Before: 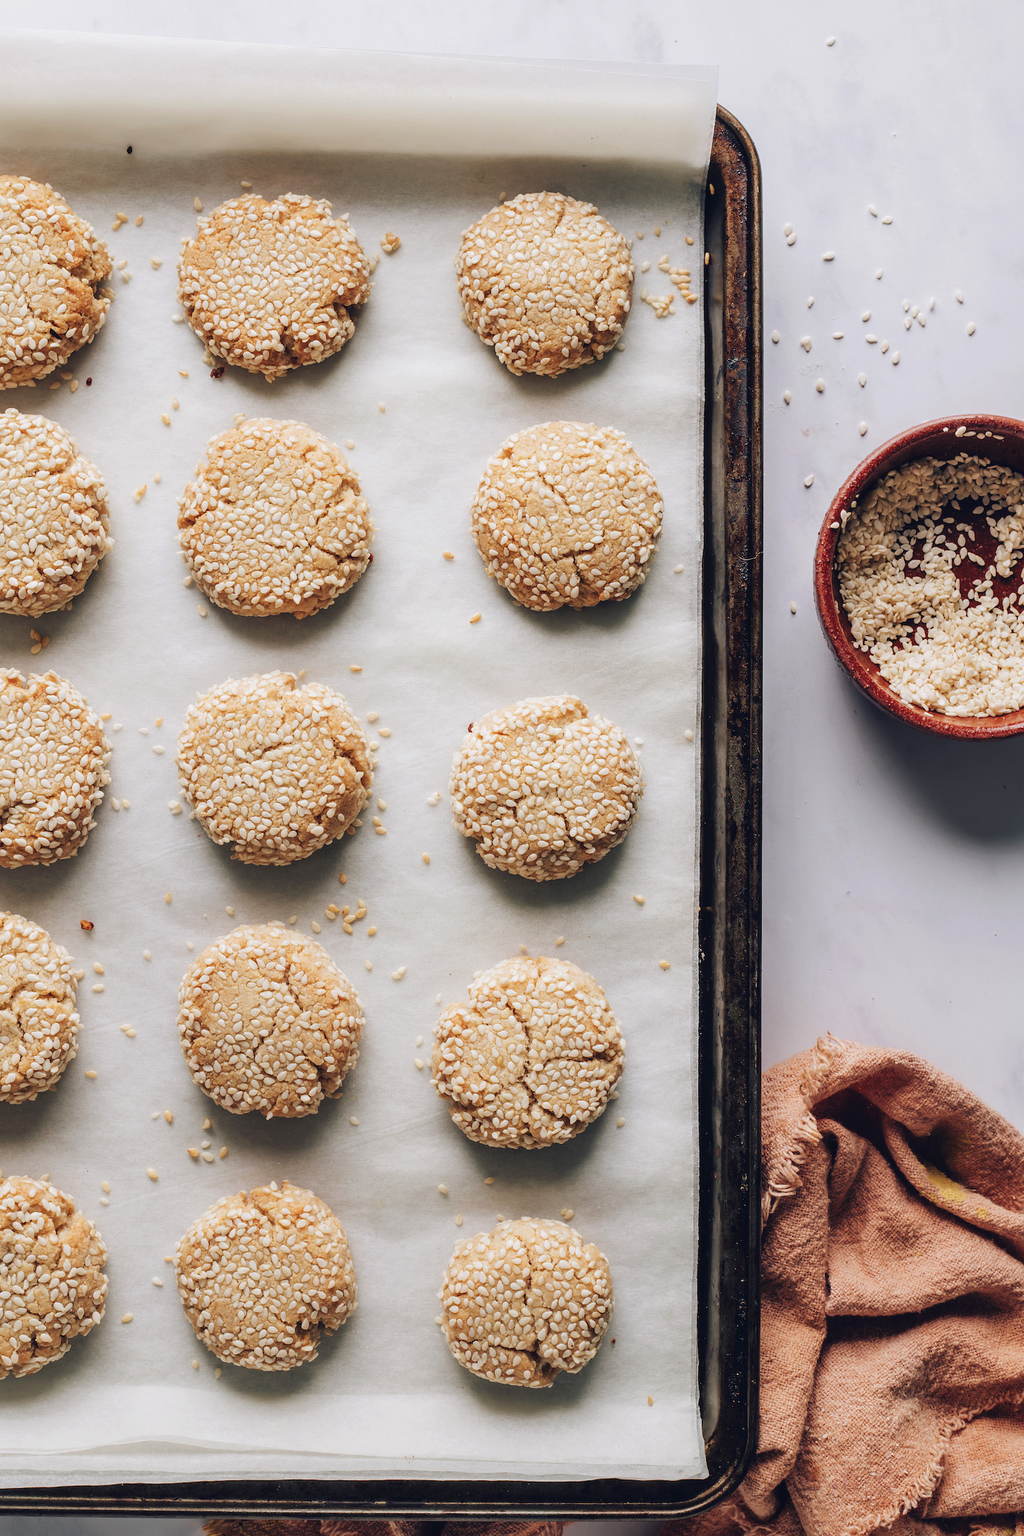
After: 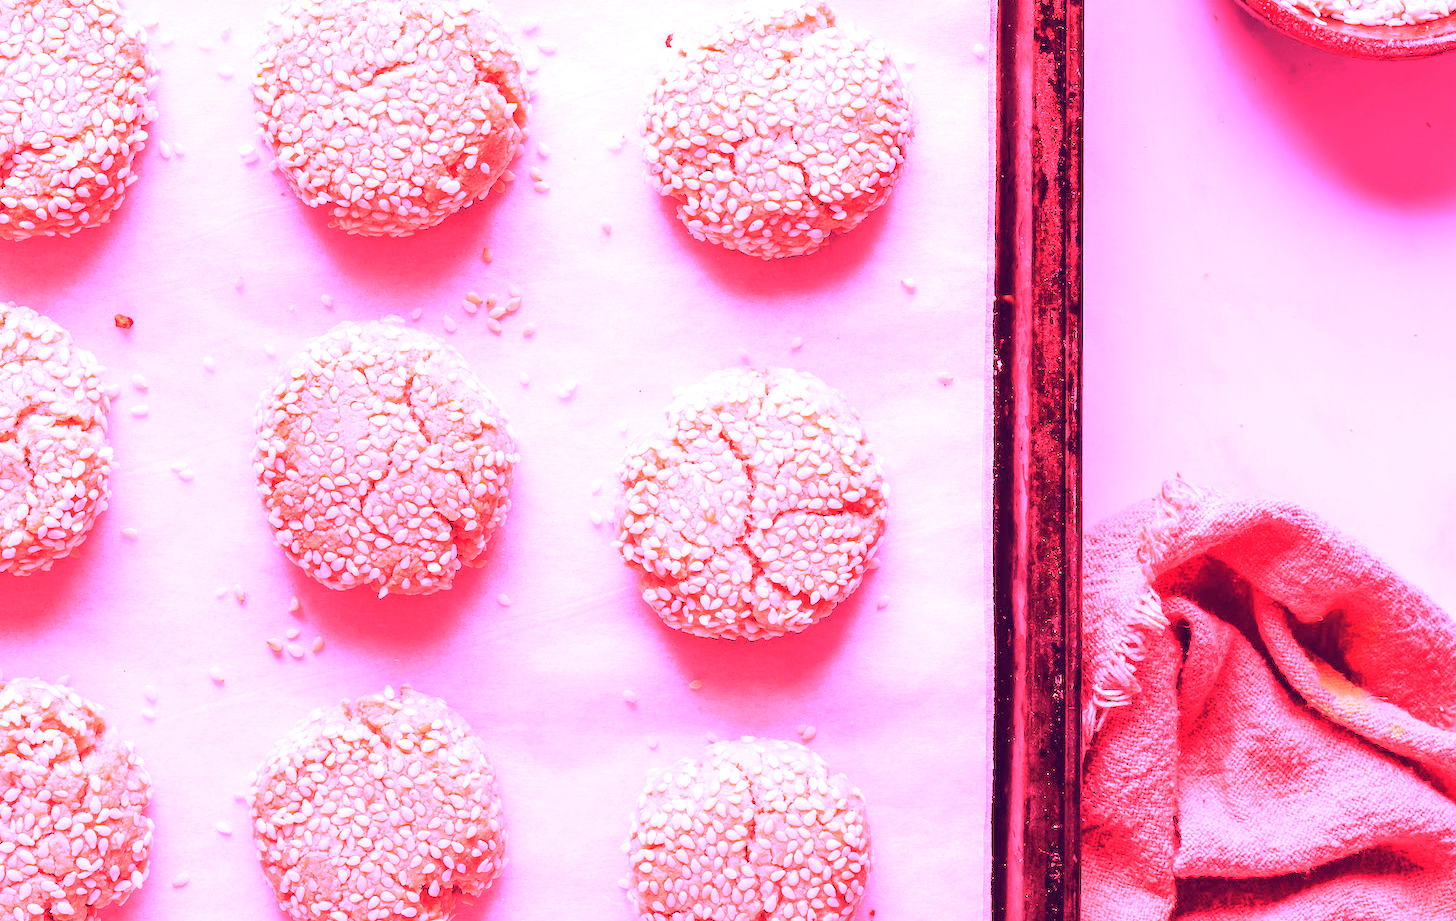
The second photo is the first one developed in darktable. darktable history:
white balance: red 4.26, blue 1.802
crop: top 45.551%, bottom 12.262%
exposure: black level correction 0.001, exposure 0.5 EV, compensate exposure bias true, compensate highlight preservation false
